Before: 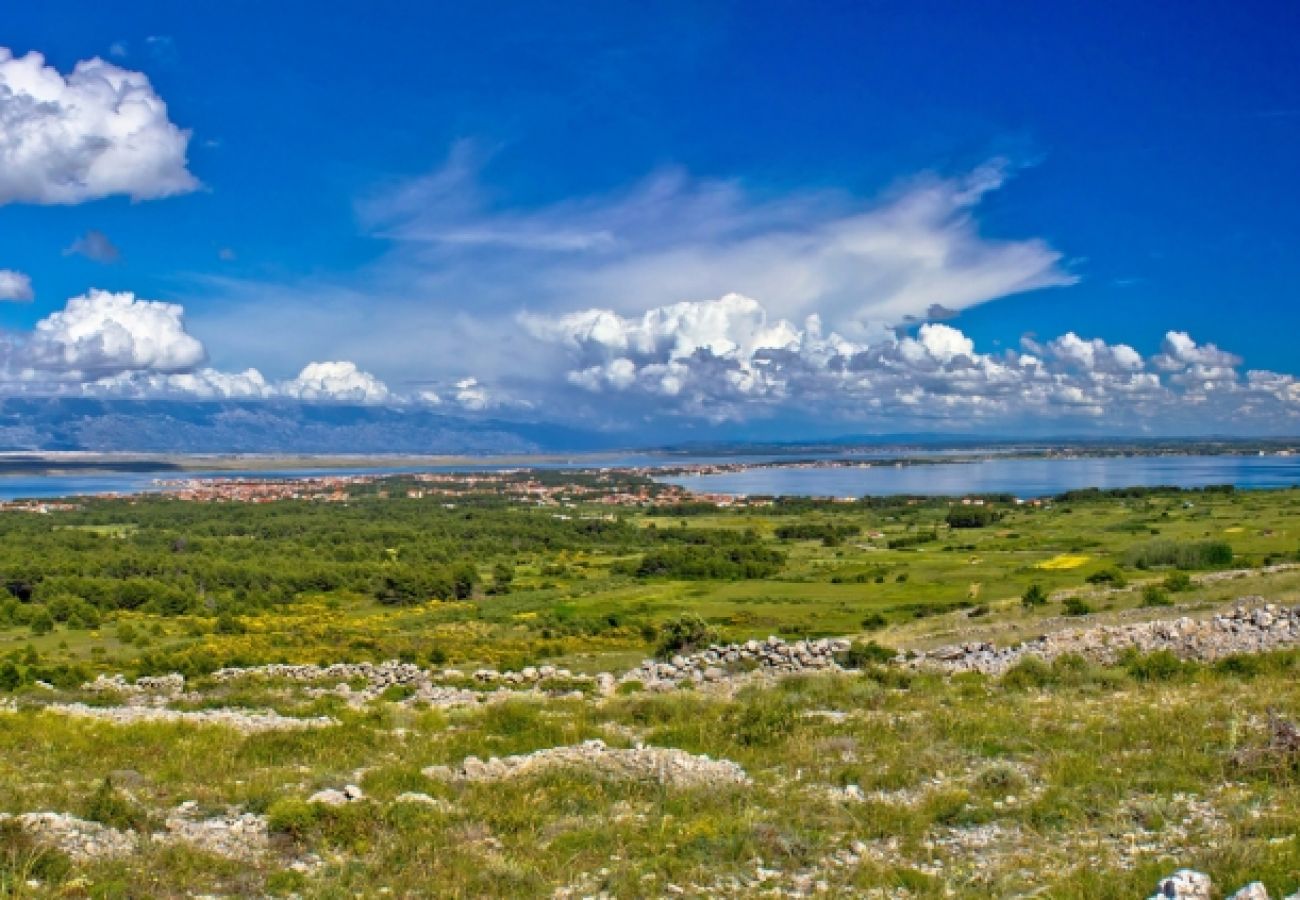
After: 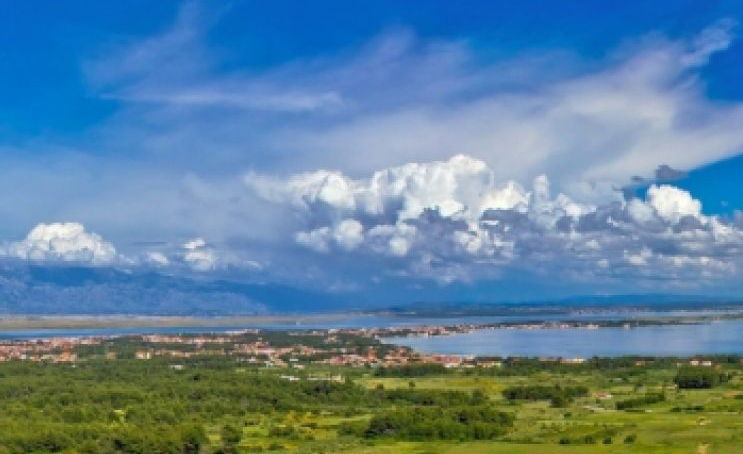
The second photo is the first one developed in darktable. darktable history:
crop: left 20.932%, top 15.471%, right 21.848%, bottom 34.081%
shadows and highlights: on, module defaults
